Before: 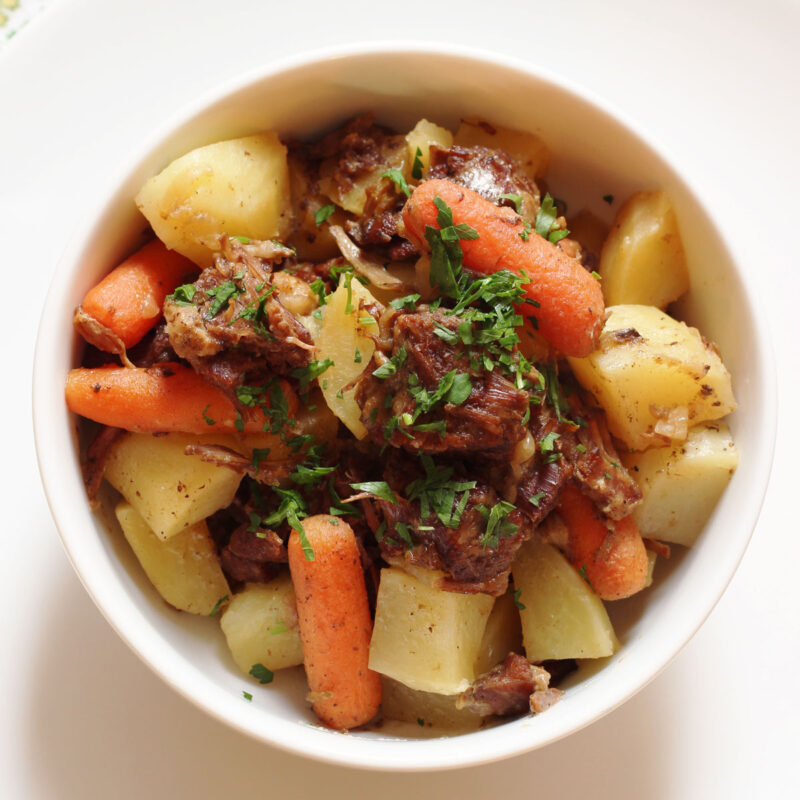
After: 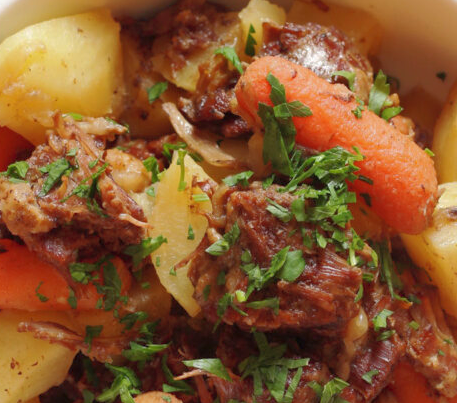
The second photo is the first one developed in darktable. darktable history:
crop: left 20.932%, top 15.471%, right 21.848%, bottom 34.081%
shadows and highlights: on, module defaults
